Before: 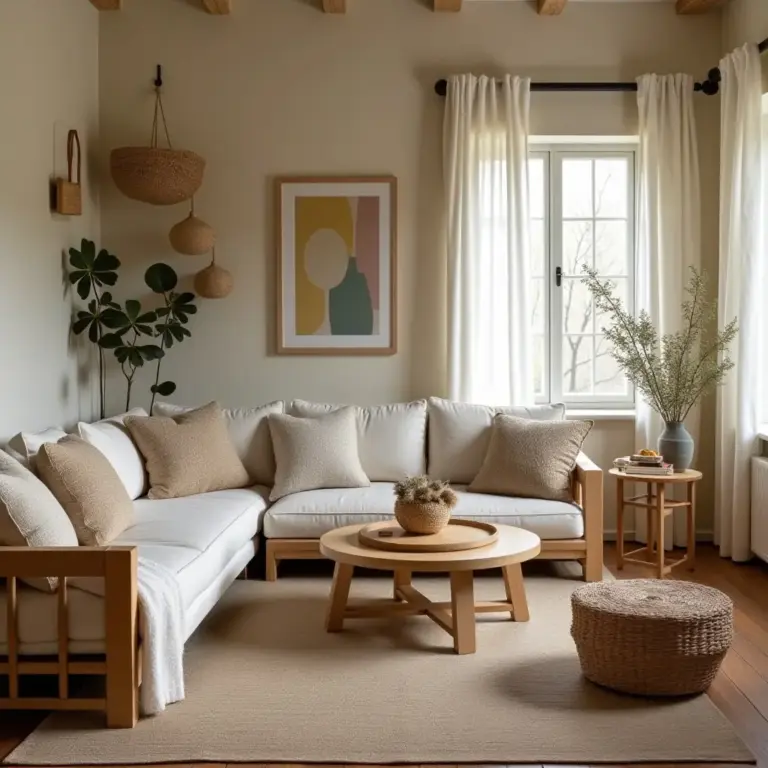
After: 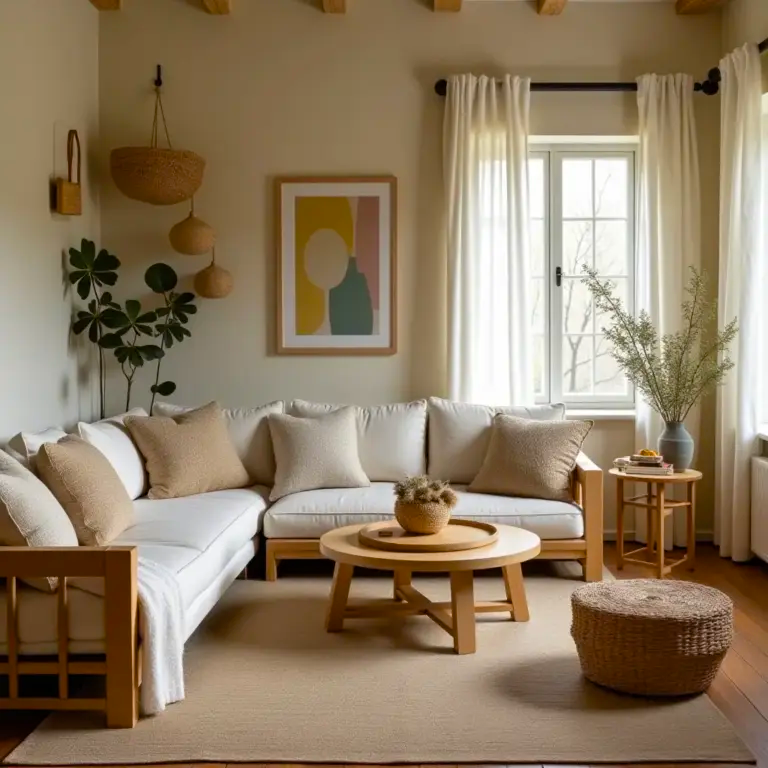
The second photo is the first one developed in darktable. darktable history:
color balance rgb: power › hue 310.27°, perceptual saturation grading › global saturation 29.757%
